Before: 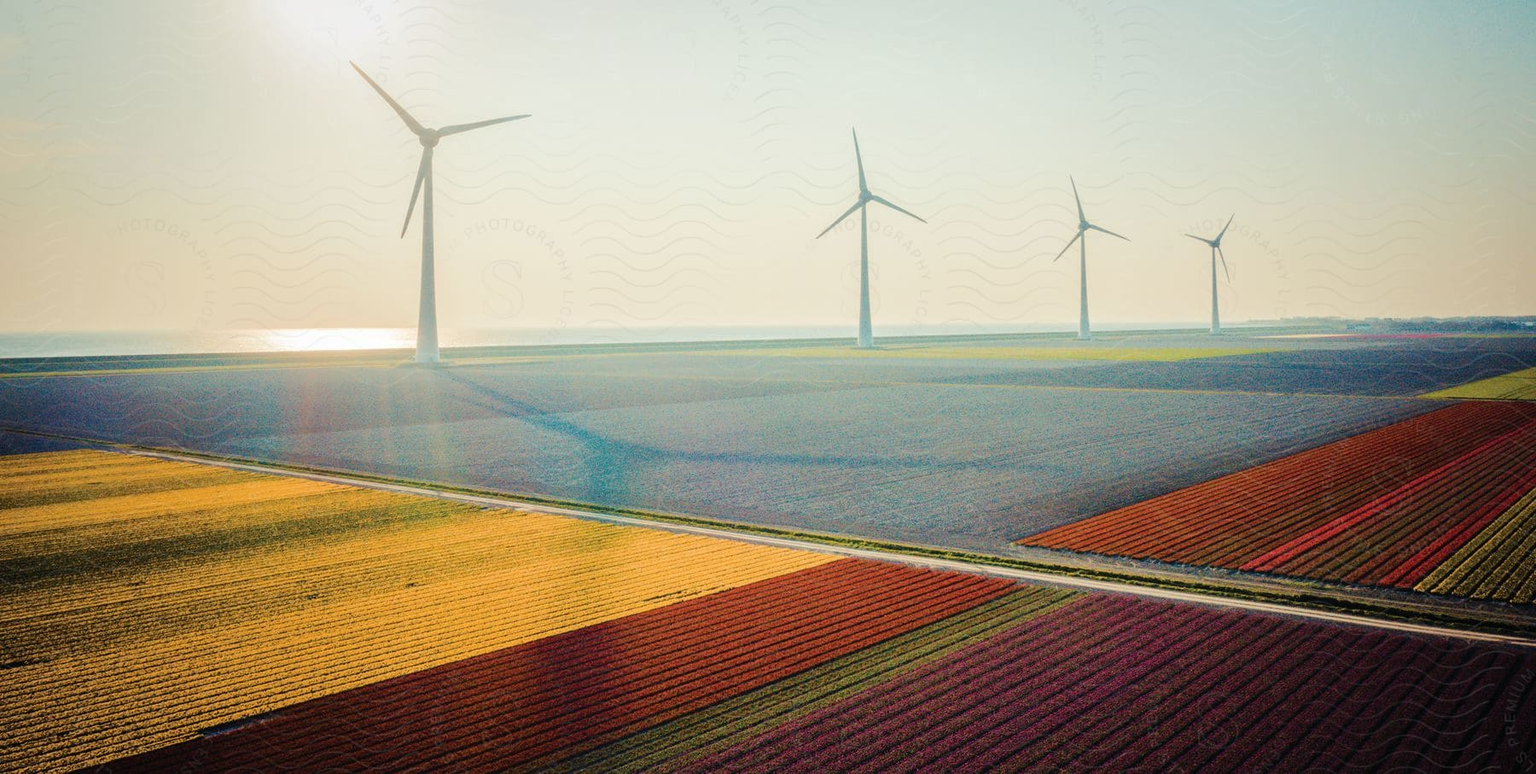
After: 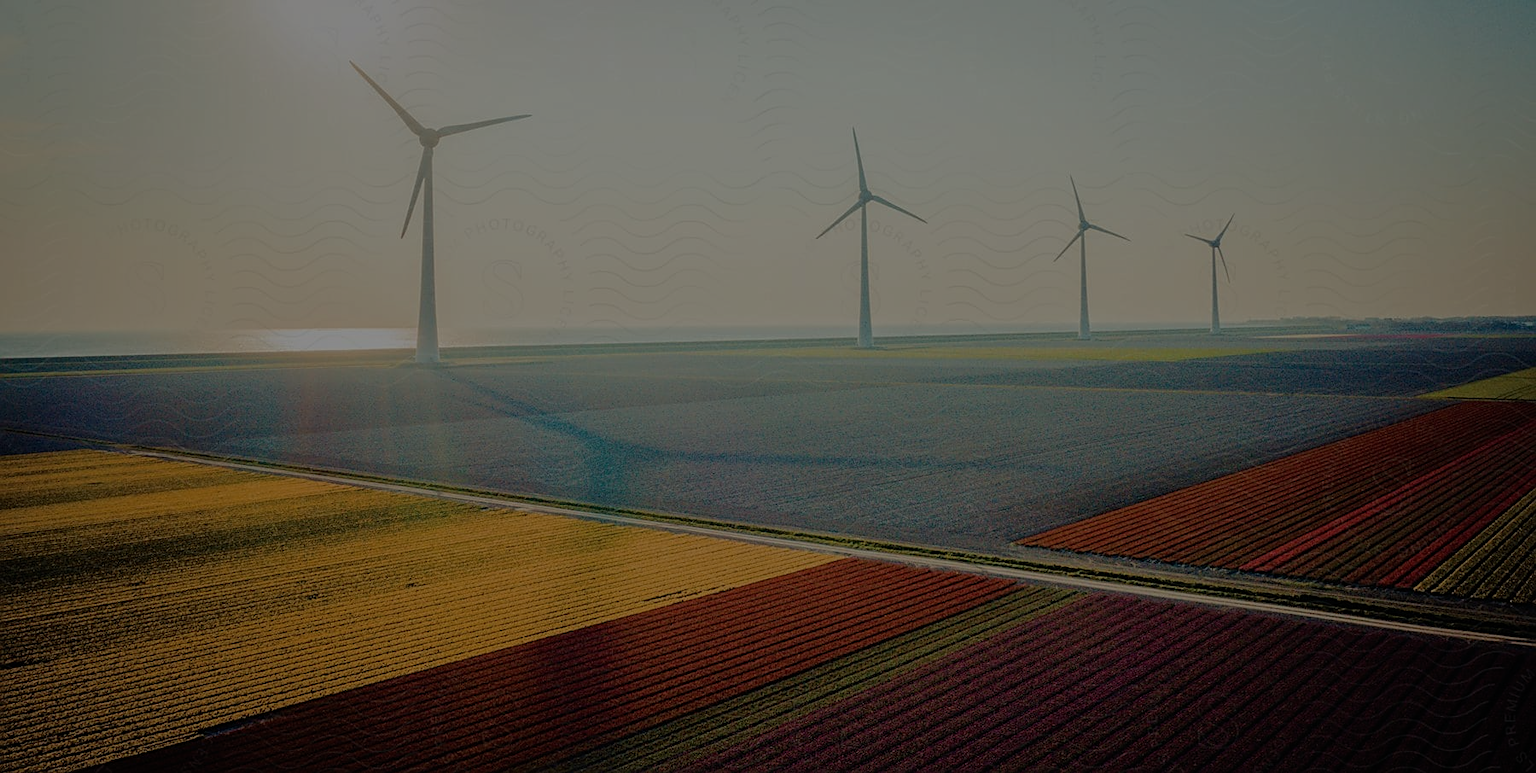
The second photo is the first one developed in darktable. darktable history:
sharpen: on, module defaults
exposure: exposure -1.962 EV, compensate exposure bias true, compensate highlight preservation false
